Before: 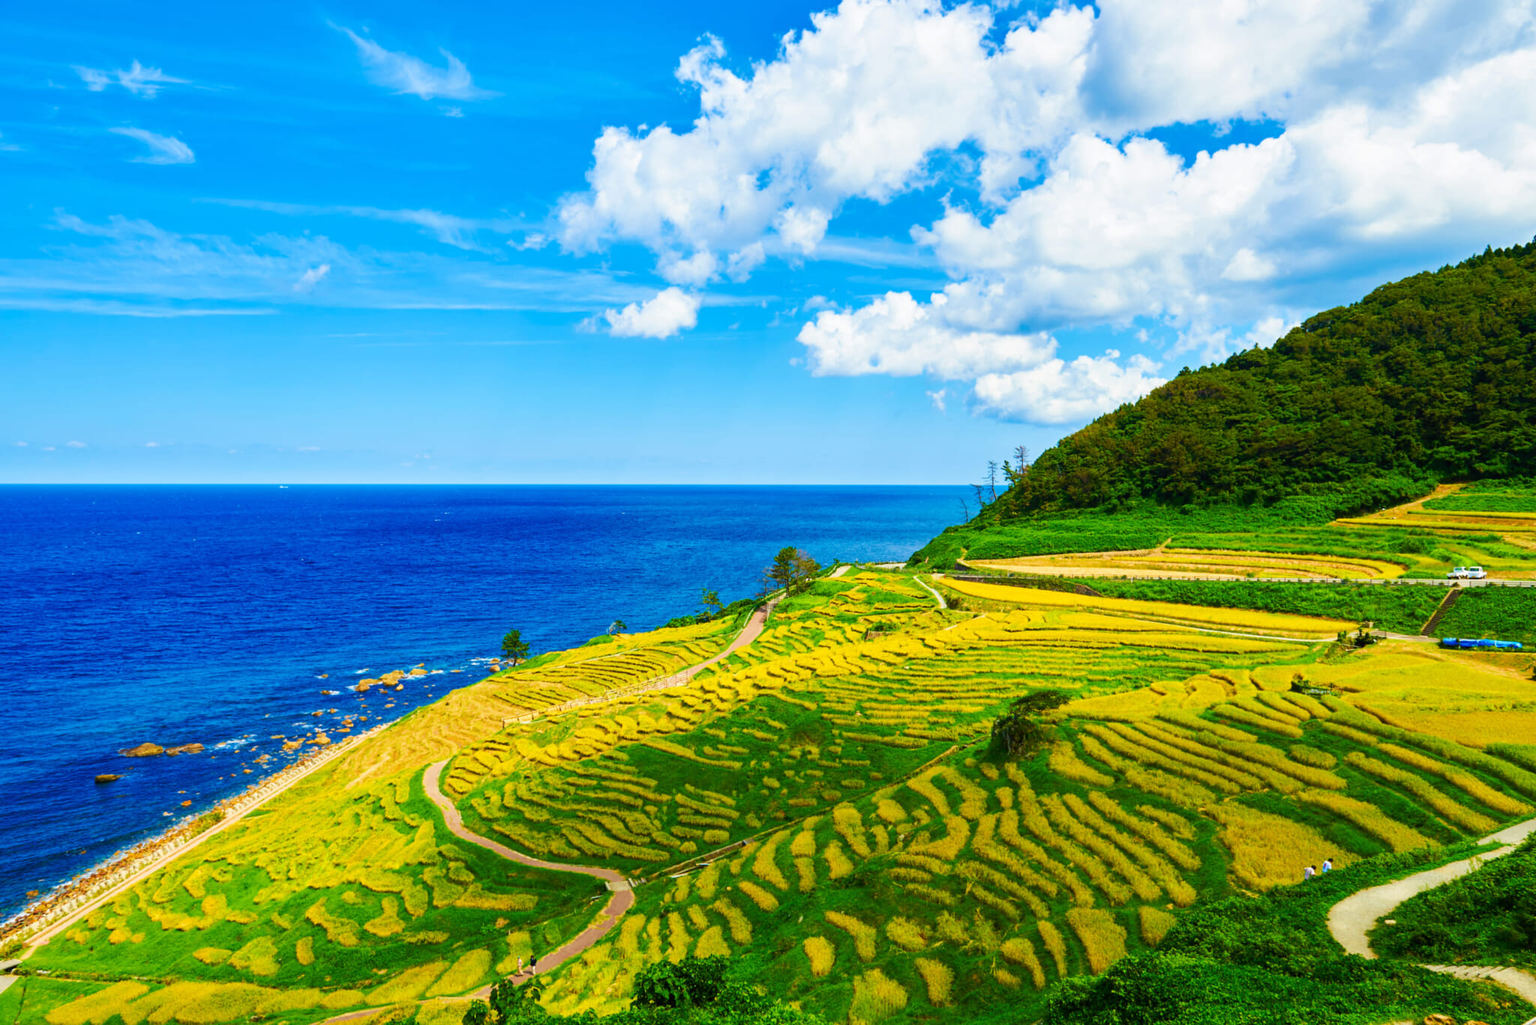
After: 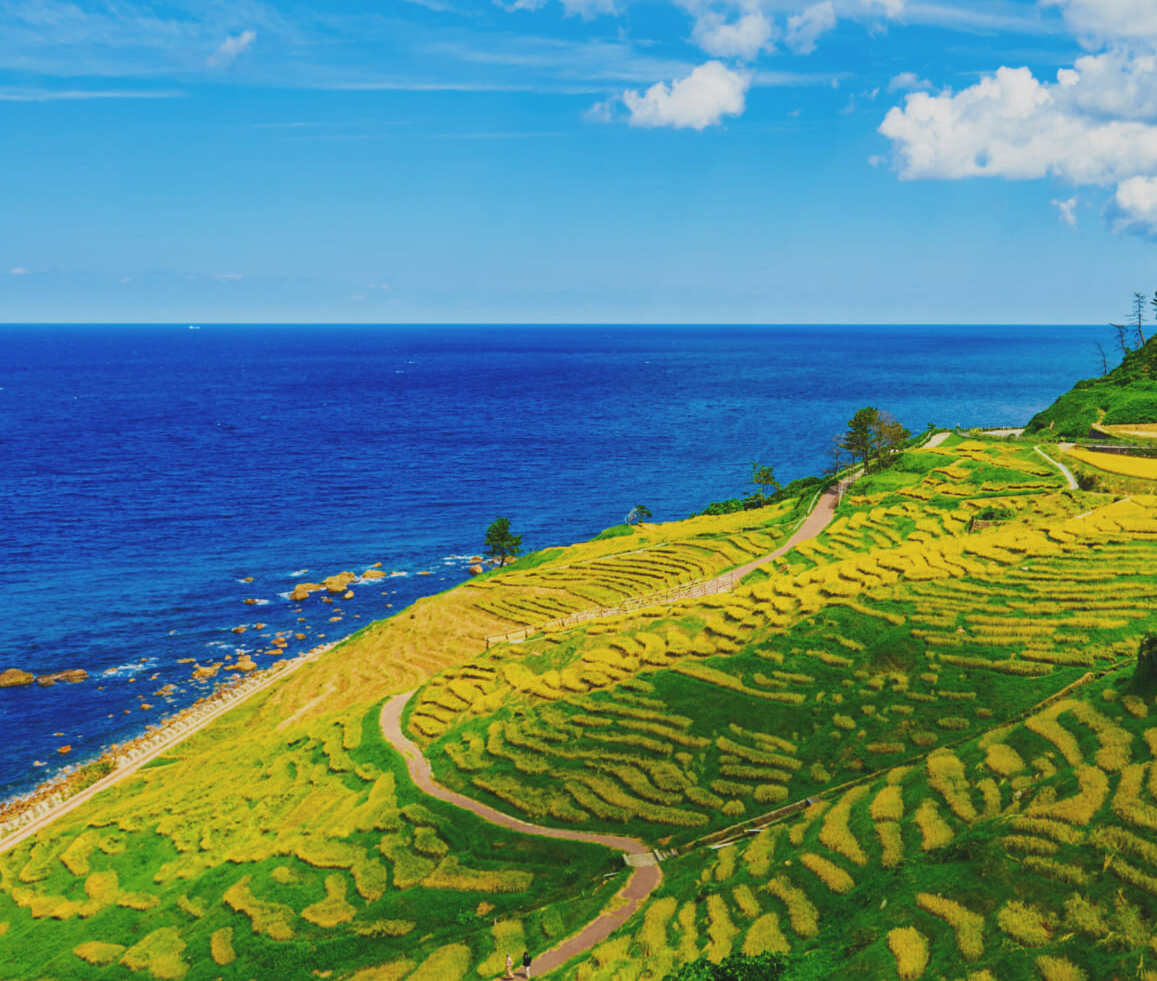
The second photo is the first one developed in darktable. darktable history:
crop: left 8.987%, top 23.598%, right 34.471%, bottom 4.634%
exposure: black level correction -0.015, exposure -0.516 EV, compensate highlight preservation false
shadows and highlights: shadows -10.34, white point adjustment 1.58, highlights 11.91
